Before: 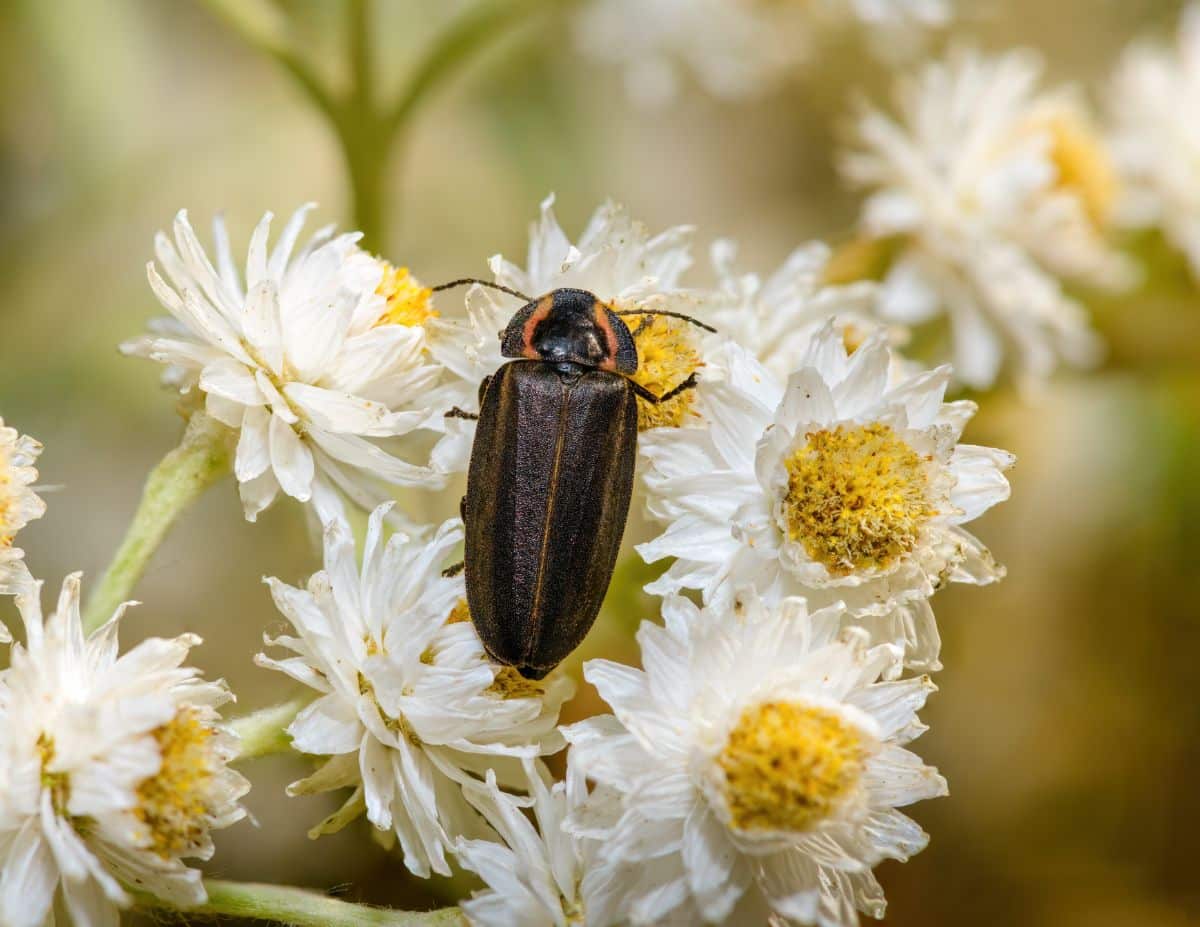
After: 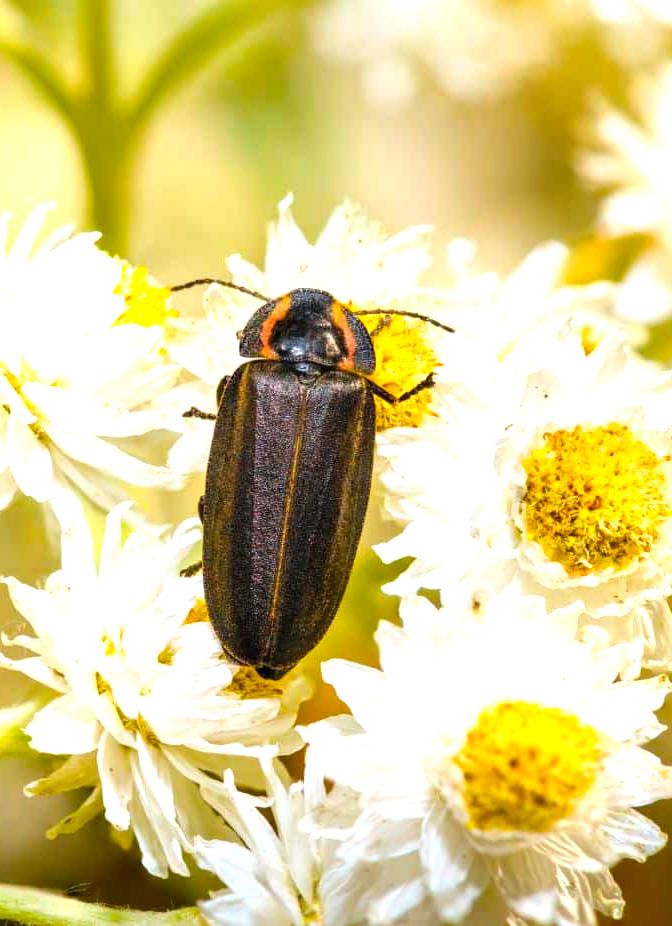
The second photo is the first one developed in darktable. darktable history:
crop: left 21.875%, right 22.083%, bottom 0.006%
exposure: exposure 1 EV, compensate highlight preservation false
color balance rgb: shadows lift › luminance 0.81%, shadows lift › chroma 0.282%, shadows lift › hue 20.65°, linear chroma grading › shadows -8.257%, linear chroma grading › global chroma 9.995%, perceptual saturation grading › global saturation 19.44%, global vibrance 9.865%
